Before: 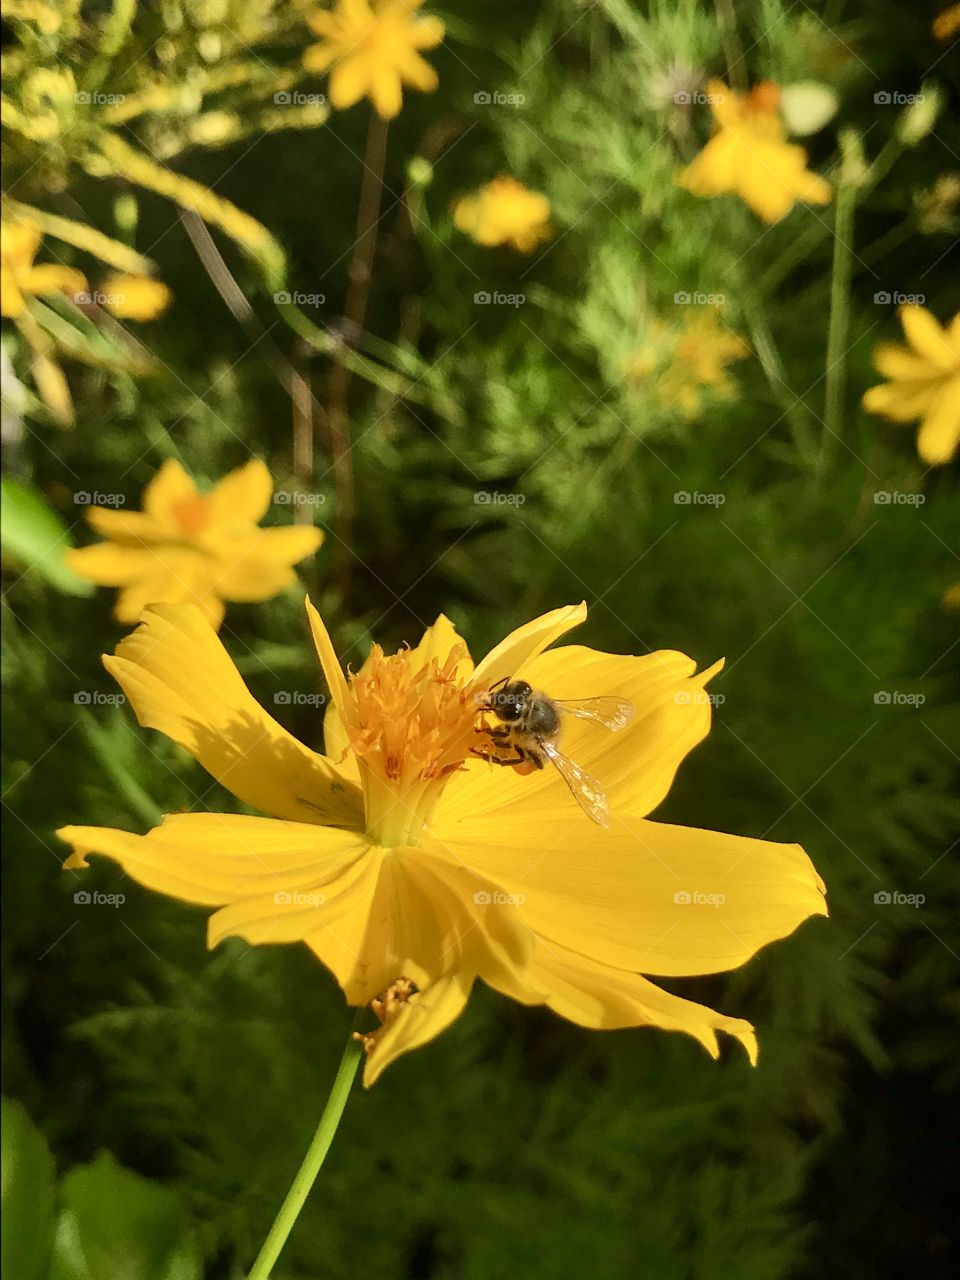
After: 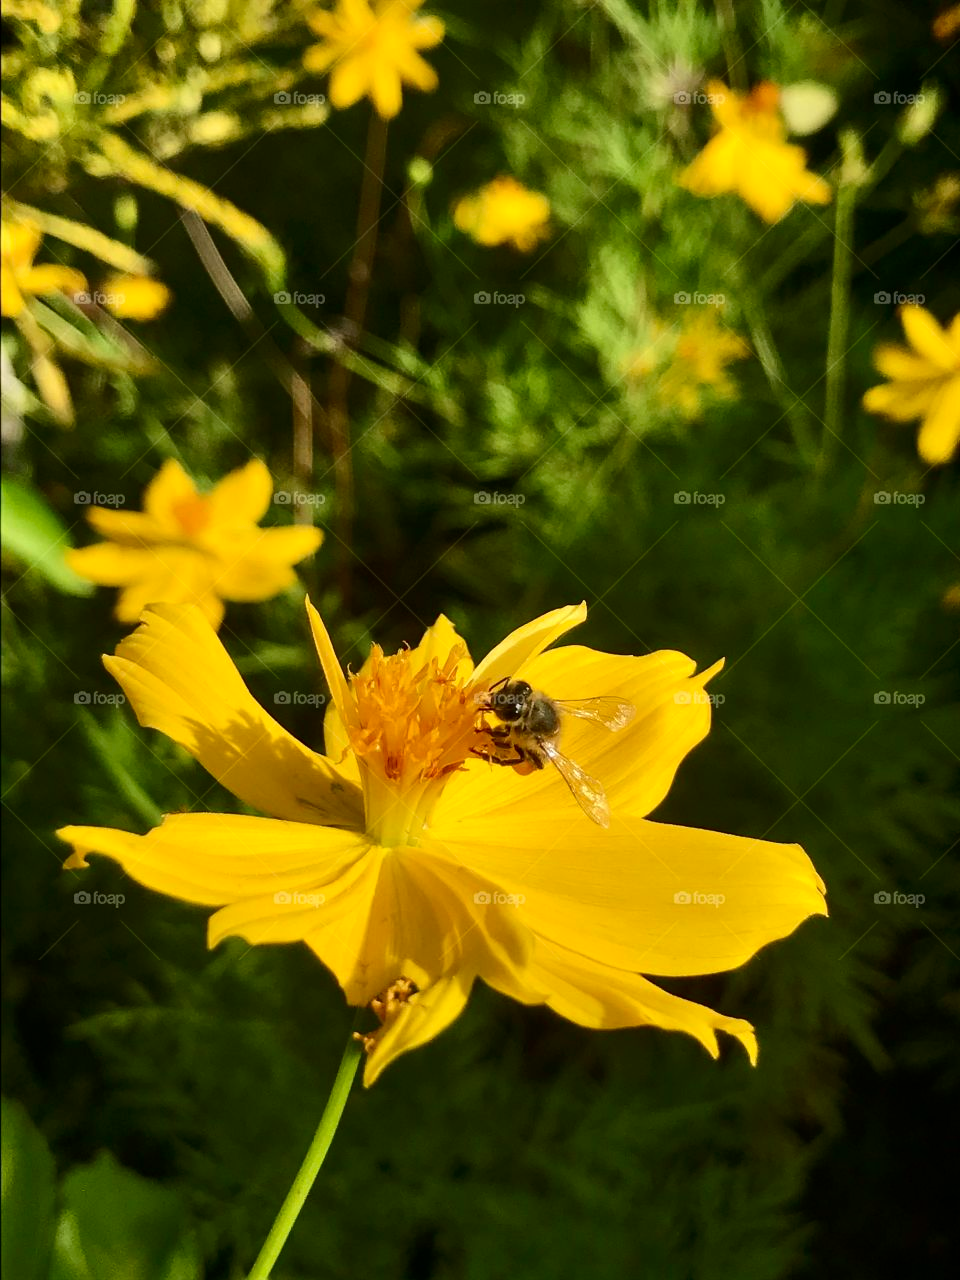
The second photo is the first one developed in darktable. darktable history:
contrast brightness saturation: contrast 0.129, brightness -0.05, saturation 0.154
